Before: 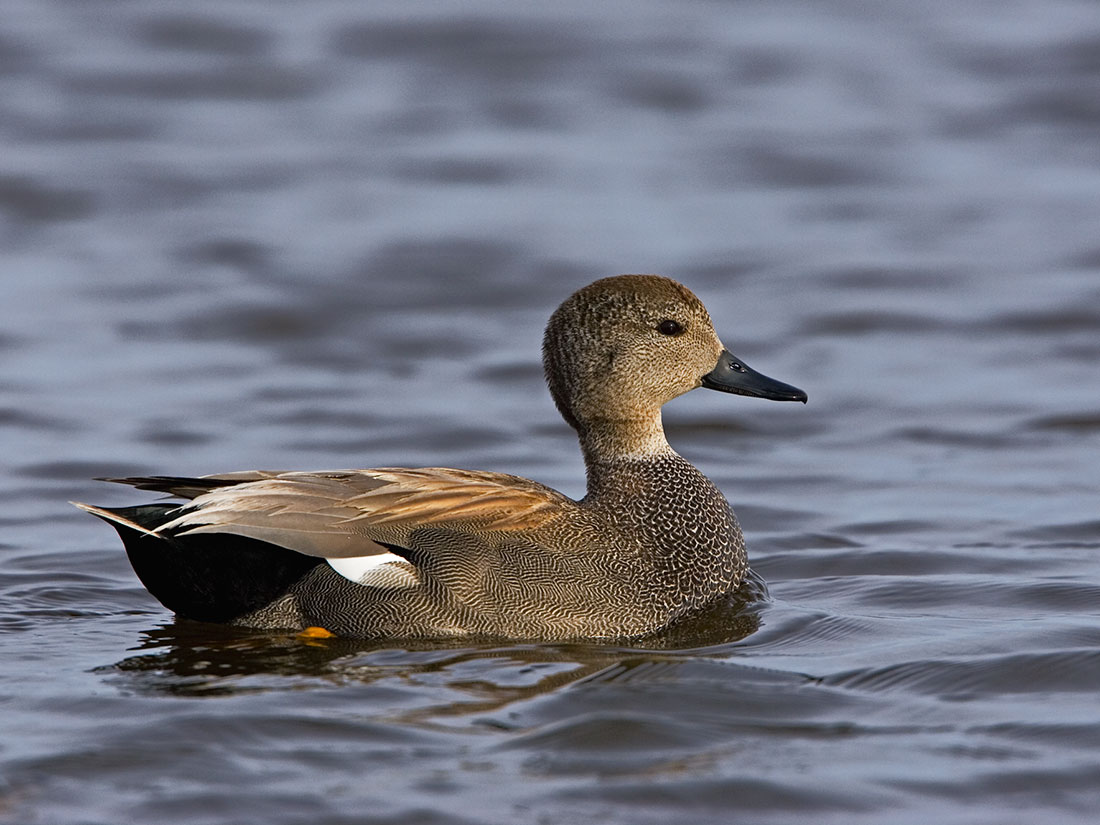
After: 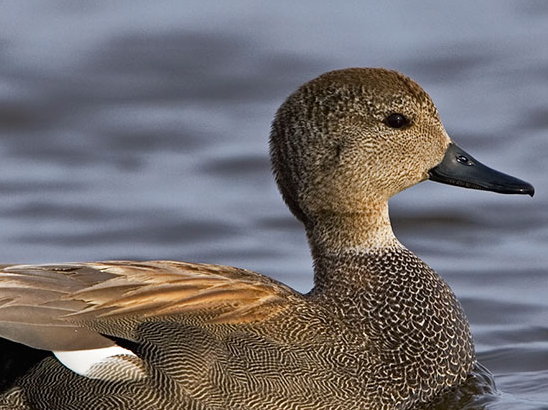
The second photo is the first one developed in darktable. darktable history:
crop: left 24.842%, top 25.174%, right 25.296%, bottom 25.102%
